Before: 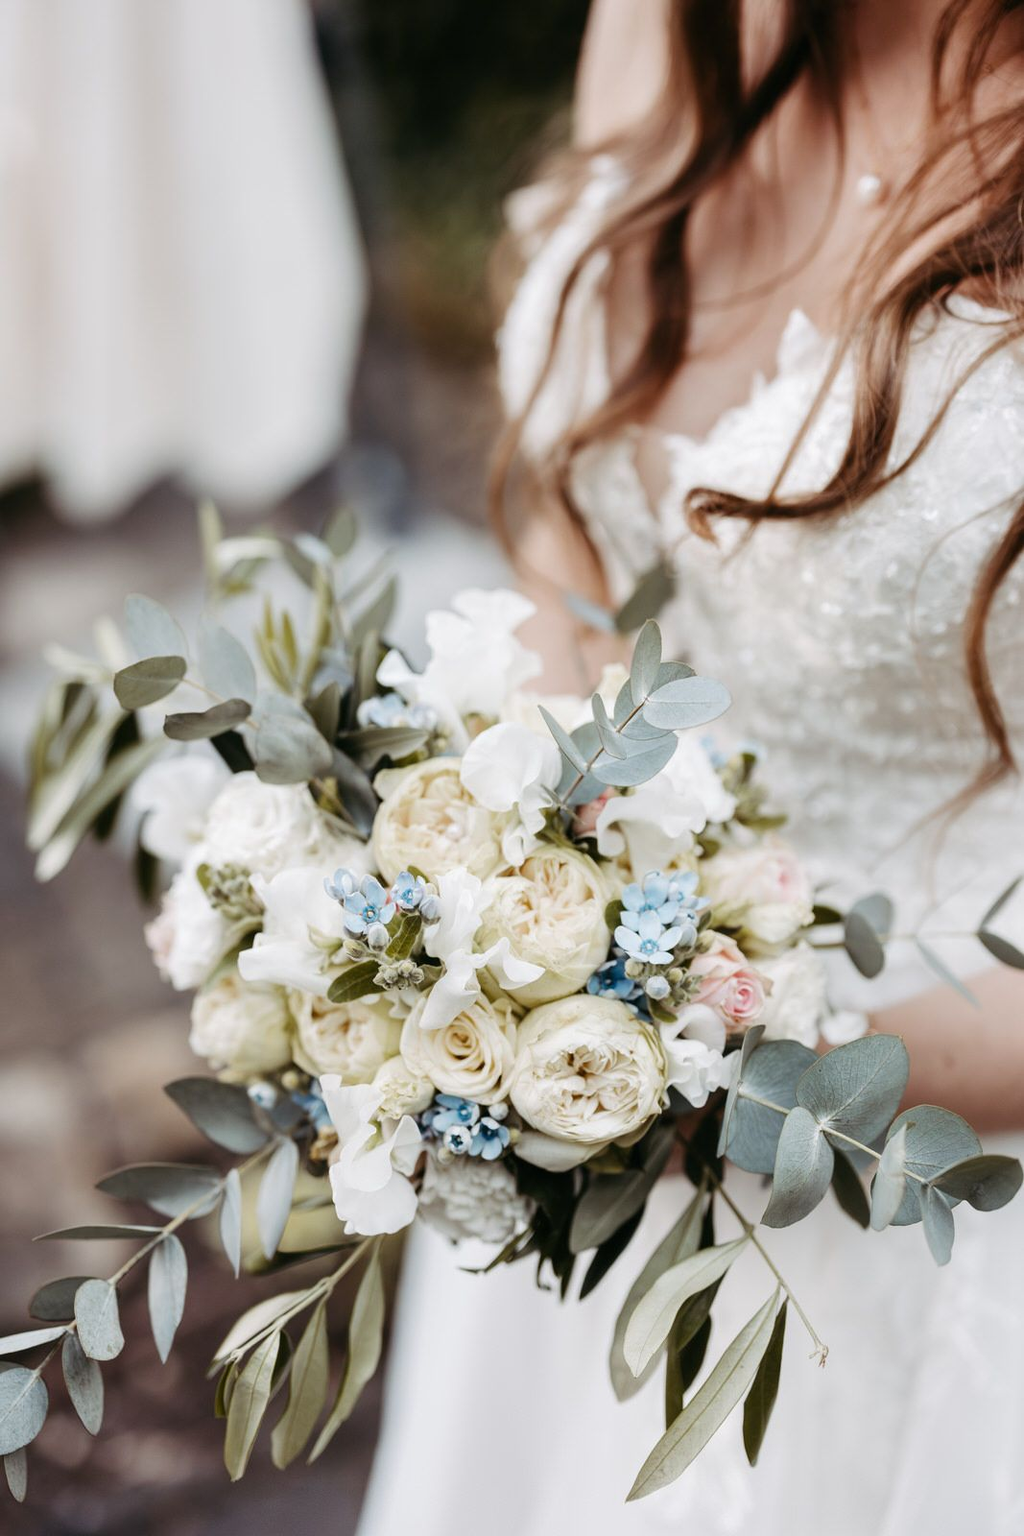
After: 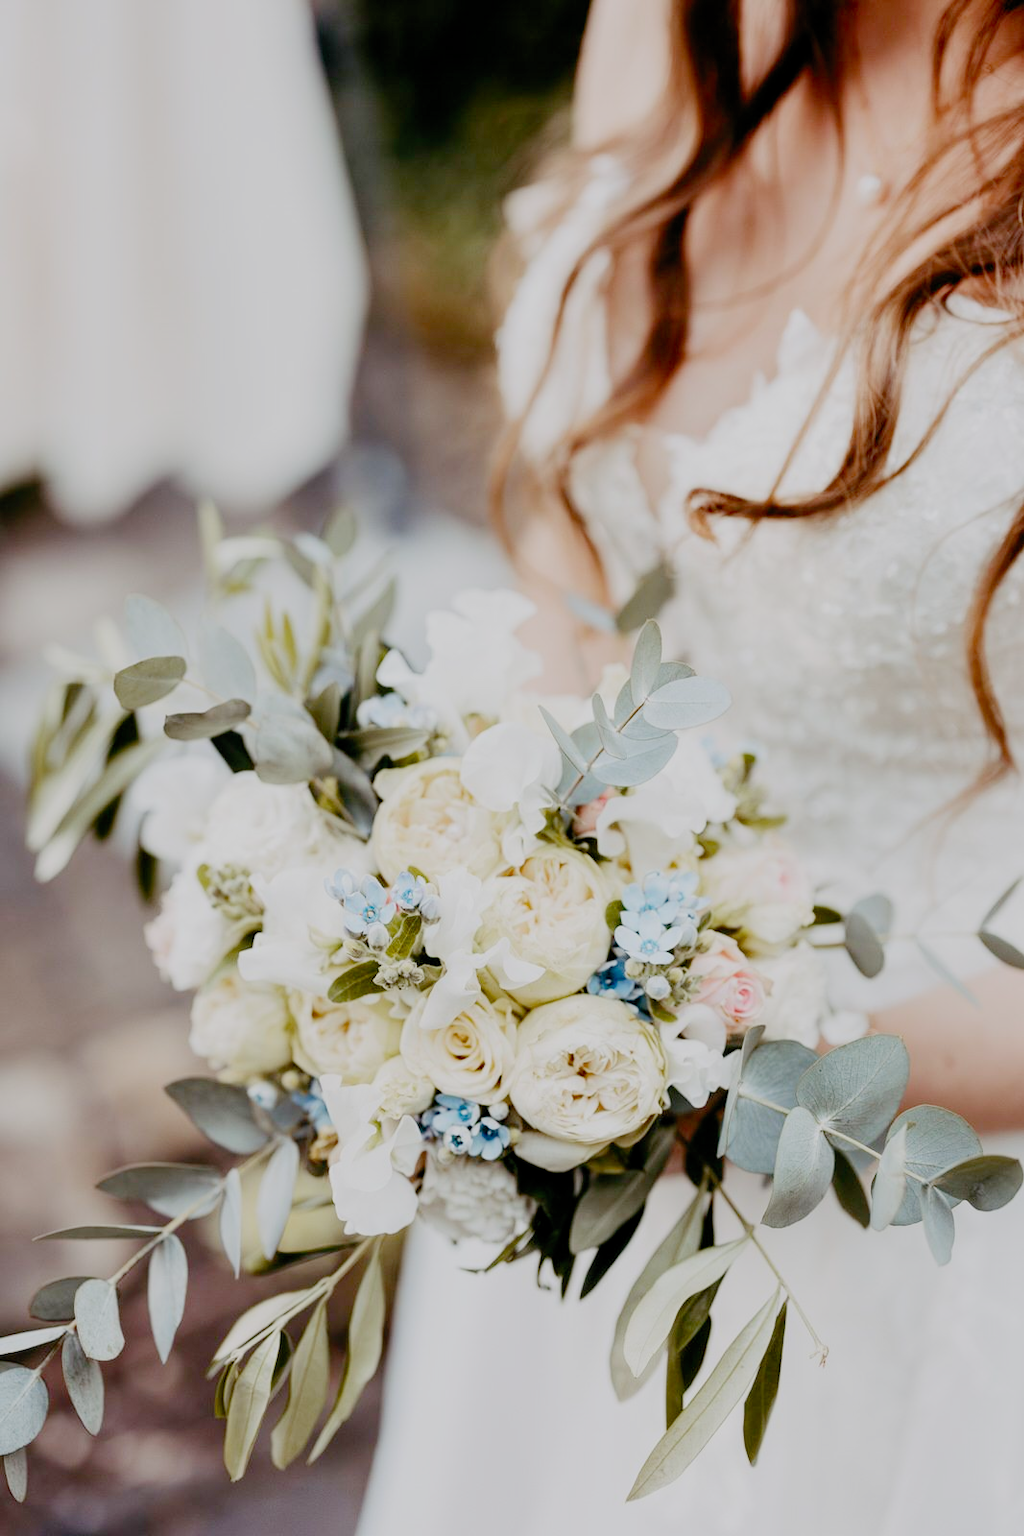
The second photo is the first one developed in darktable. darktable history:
contrast brightness saturation: contrast 0.2, brightness 0.16, saturation 0.22
filmic rgb: black relative exposure -7 EV, white relative exposure 6 EV, threshold 3 EV, target black luminance 0%, hardness 2.73, latitude 61.22%, contrast 0.691, highlights saturation mix 10%, shadows ↔ highlights balance -0.073%, preserve chrominance no, color science v4 (2020), iterations of high-quality reconstruction 10, contrast in shadows soft, contrast in highlights soft, enable highlight reconstruction true
